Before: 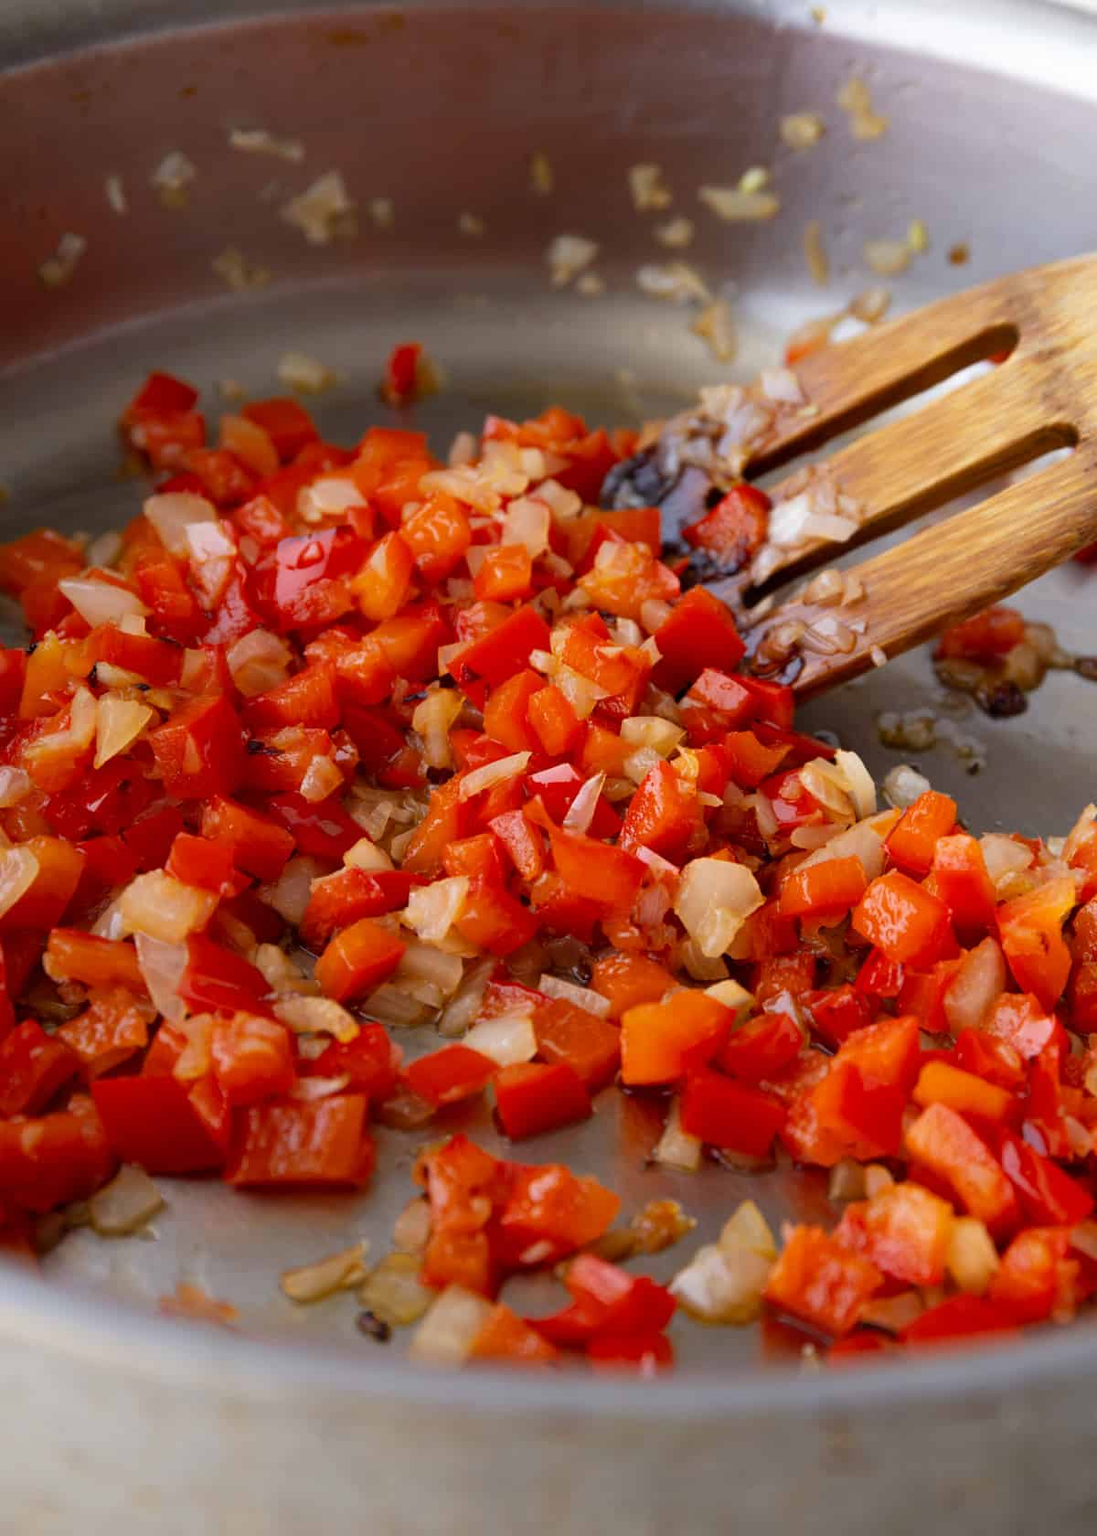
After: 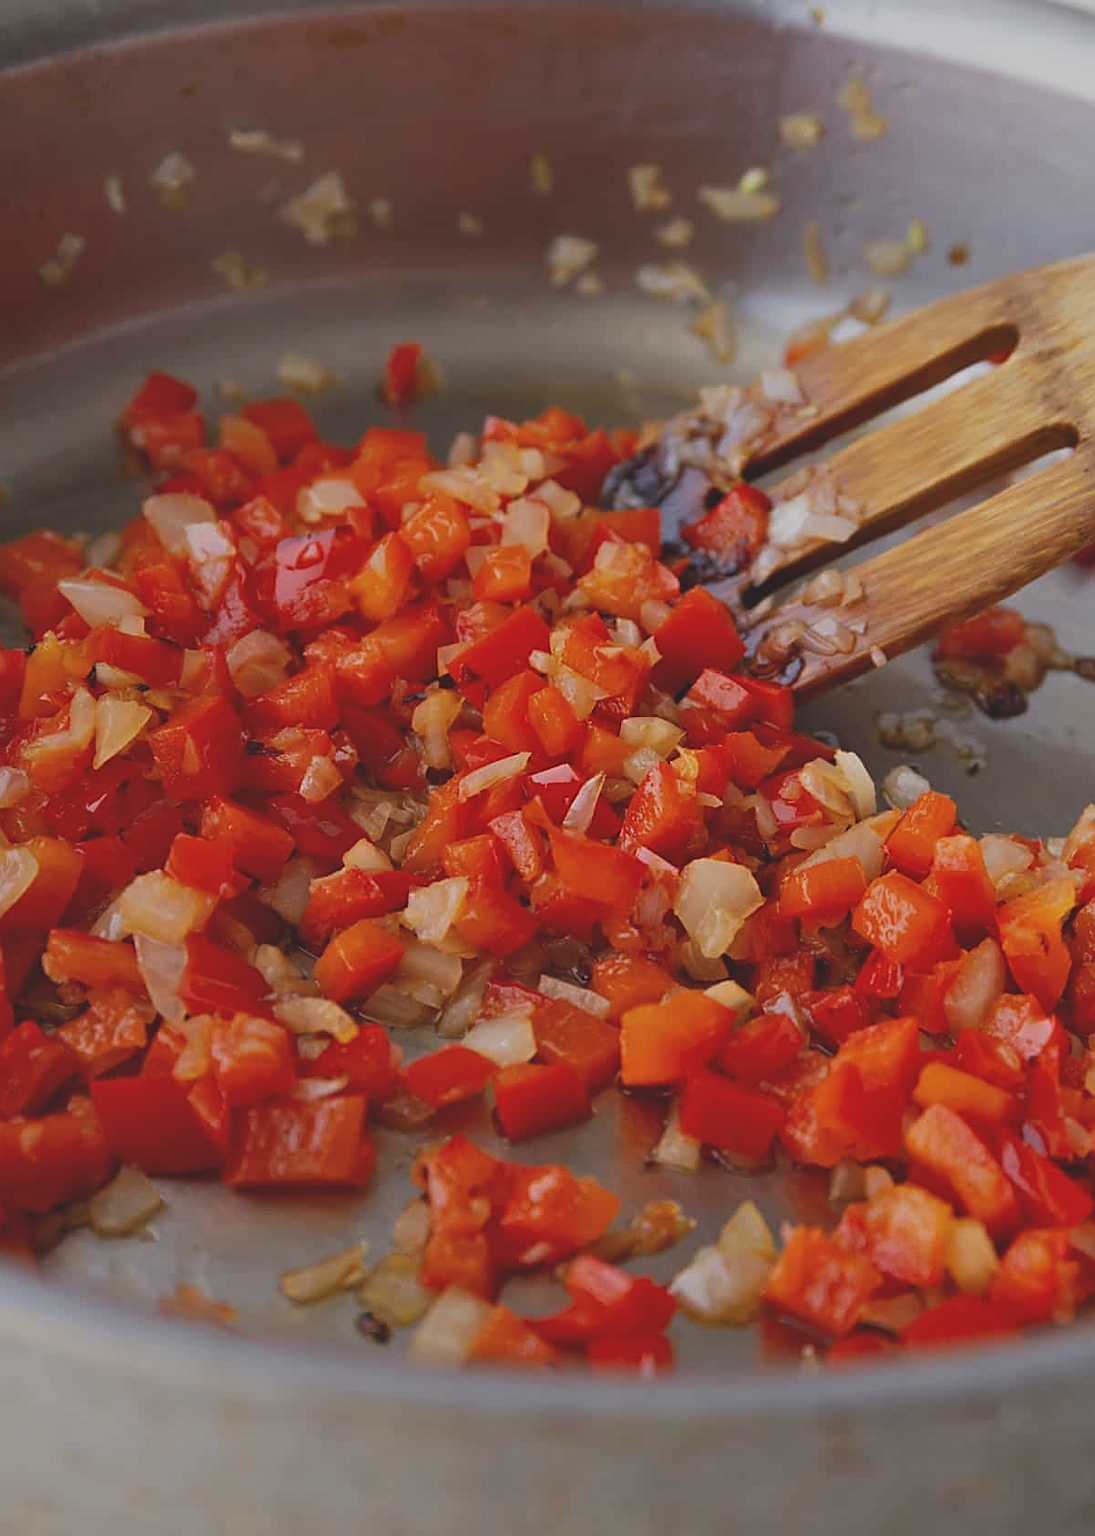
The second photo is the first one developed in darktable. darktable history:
sharpen: on, module defaults
tone equalizer: -8 EV 1 EV, -7 EV 1 EV, -6 EV 1 EV, -5 EV 1 EV, -4 EV 1 EV, -3 EV 0.75 EV, -2 EV 0.5 EV, -1 EV 0.25 EV
crop and rotate: left 0.126%
exposure: black level correction -0.016, exposure -1.018 EV, compensate highlight preservation false
